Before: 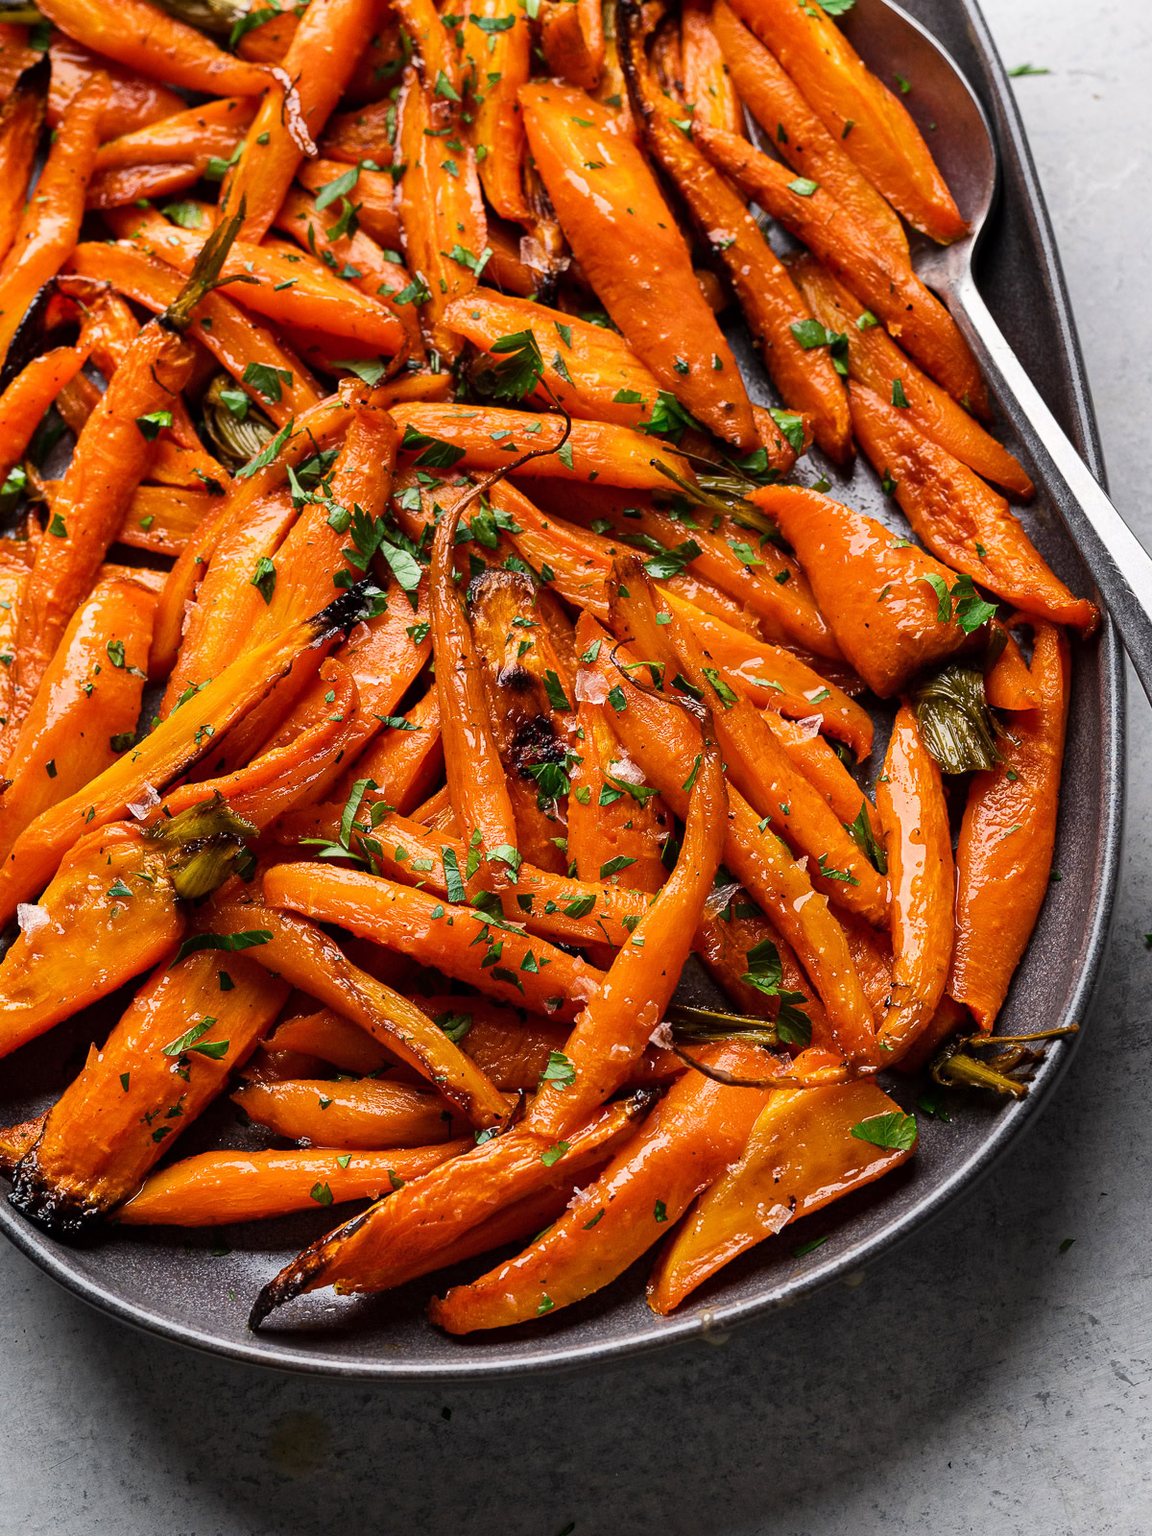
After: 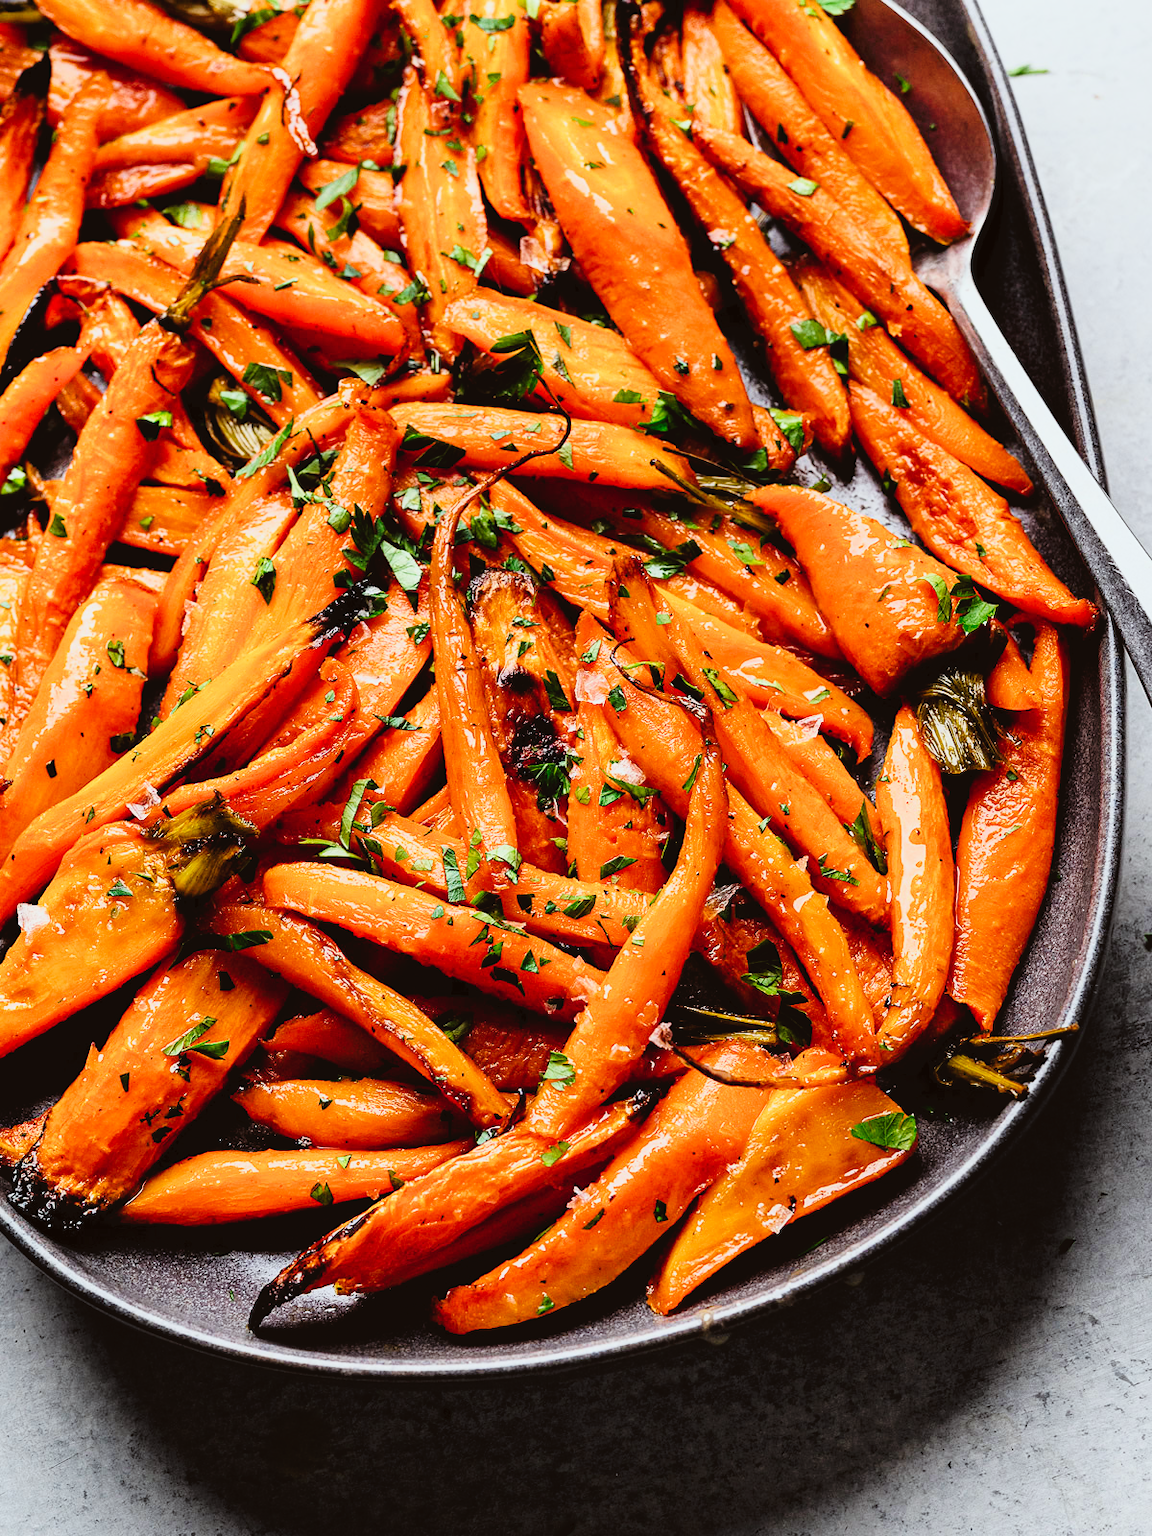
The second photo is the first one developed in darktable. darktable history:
filmic rgb: black relative exposure -7.75 EV, white relative exposure 4.4 EV, threshold 3 EV, hardness 3.76, latitude 50%, contrast 1.1, color science v5 (2021), contrast in shadows safe, contrast in highlights safe, enable highlight reconstruction true
color correction: highlights a* -2.73, highlights b* -2.09, shadows a* 2.41, shadows b* 2.73
exposure: exposure 0.236 EV, compensate highlight preservation false
tone curve: curves: ch0 [(0, 0) (0.003, 0.04) (0.011, 0.04) (0.025, 0.043) (0.044, 0.049) (0.069, 0.066) (0.1, 0.095) (0.136, 0.121) (0.177, 0.154) (0.224, 0.211) (0.277, 0.281) (0.335, 0.358) (0.399, 0.452) (0.468, 0.54) (0.543, 0.628) (0.623, 0.721) (0.709, 0.801) (0.801, 0.883) (0.898, 0.948) (1, 1)], preserve colors none
